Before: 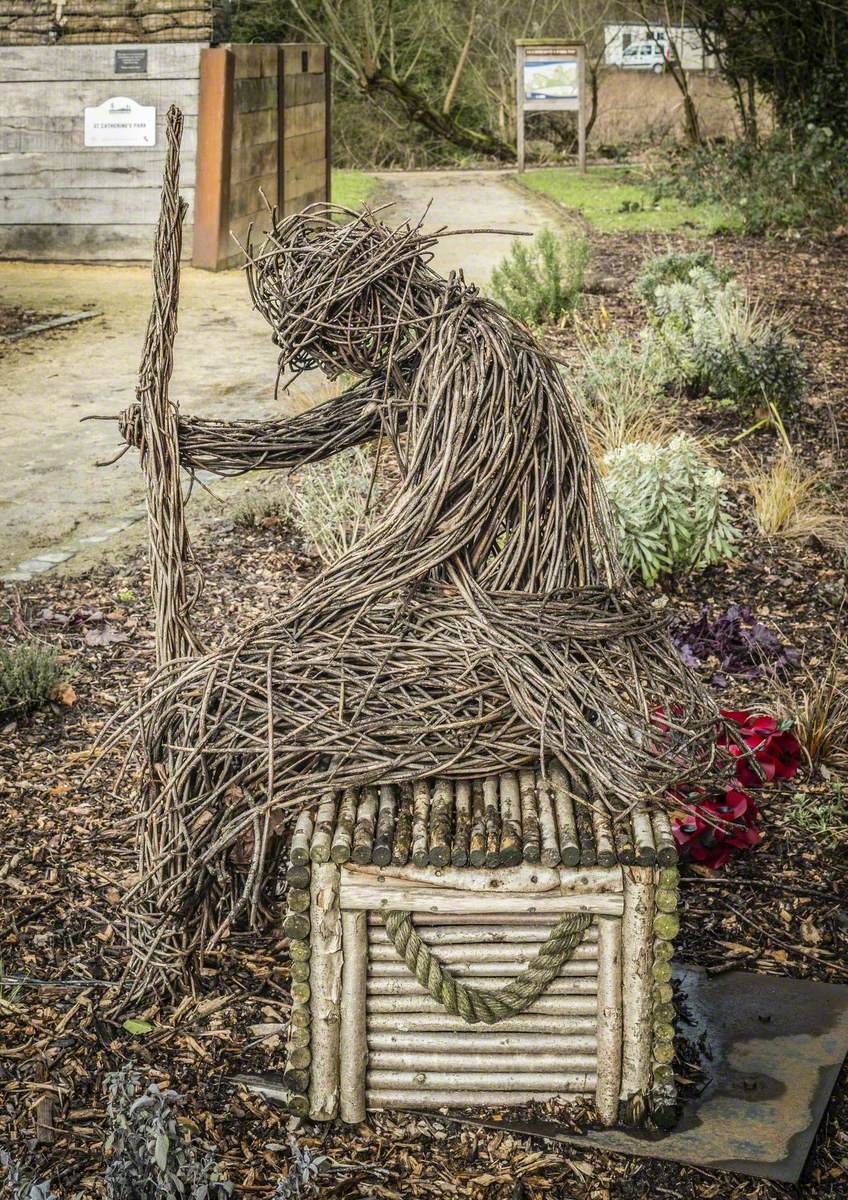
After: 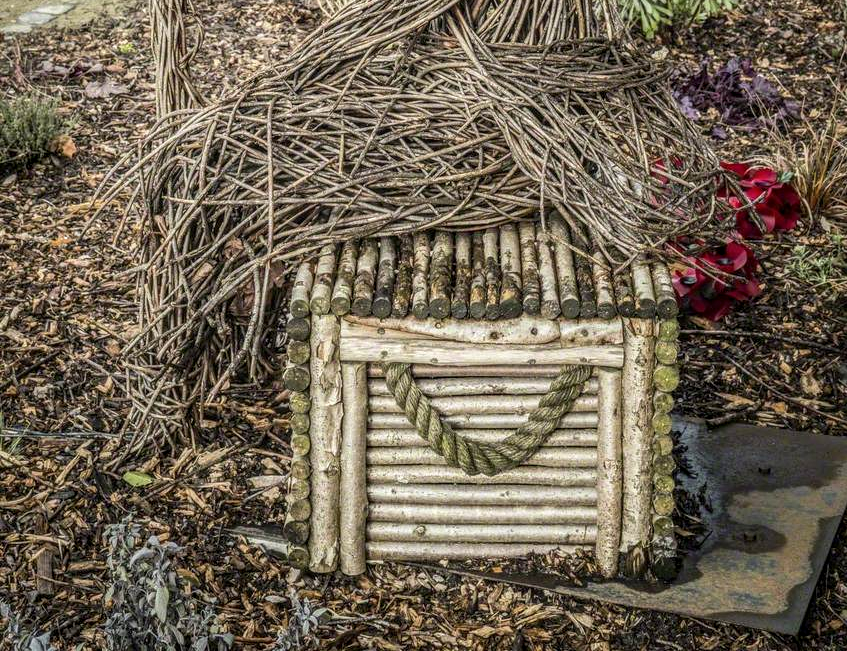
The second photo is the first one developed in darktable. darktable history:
crop and rotate: top 45.703%, right 0.115%
local contrast: on, module defaults
